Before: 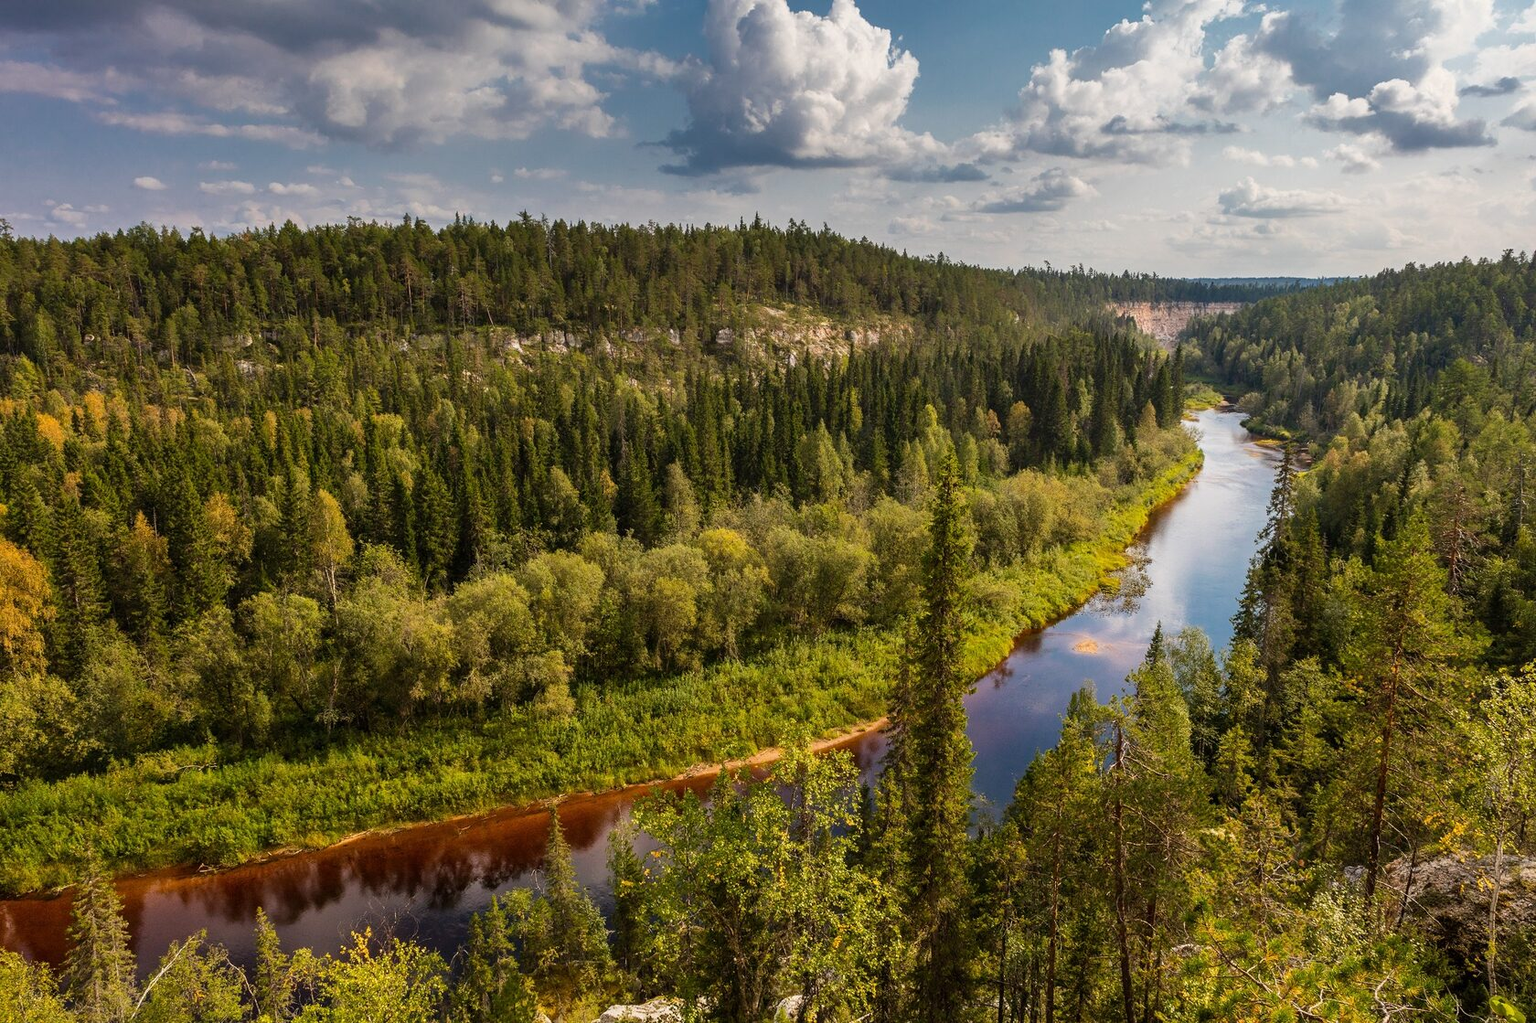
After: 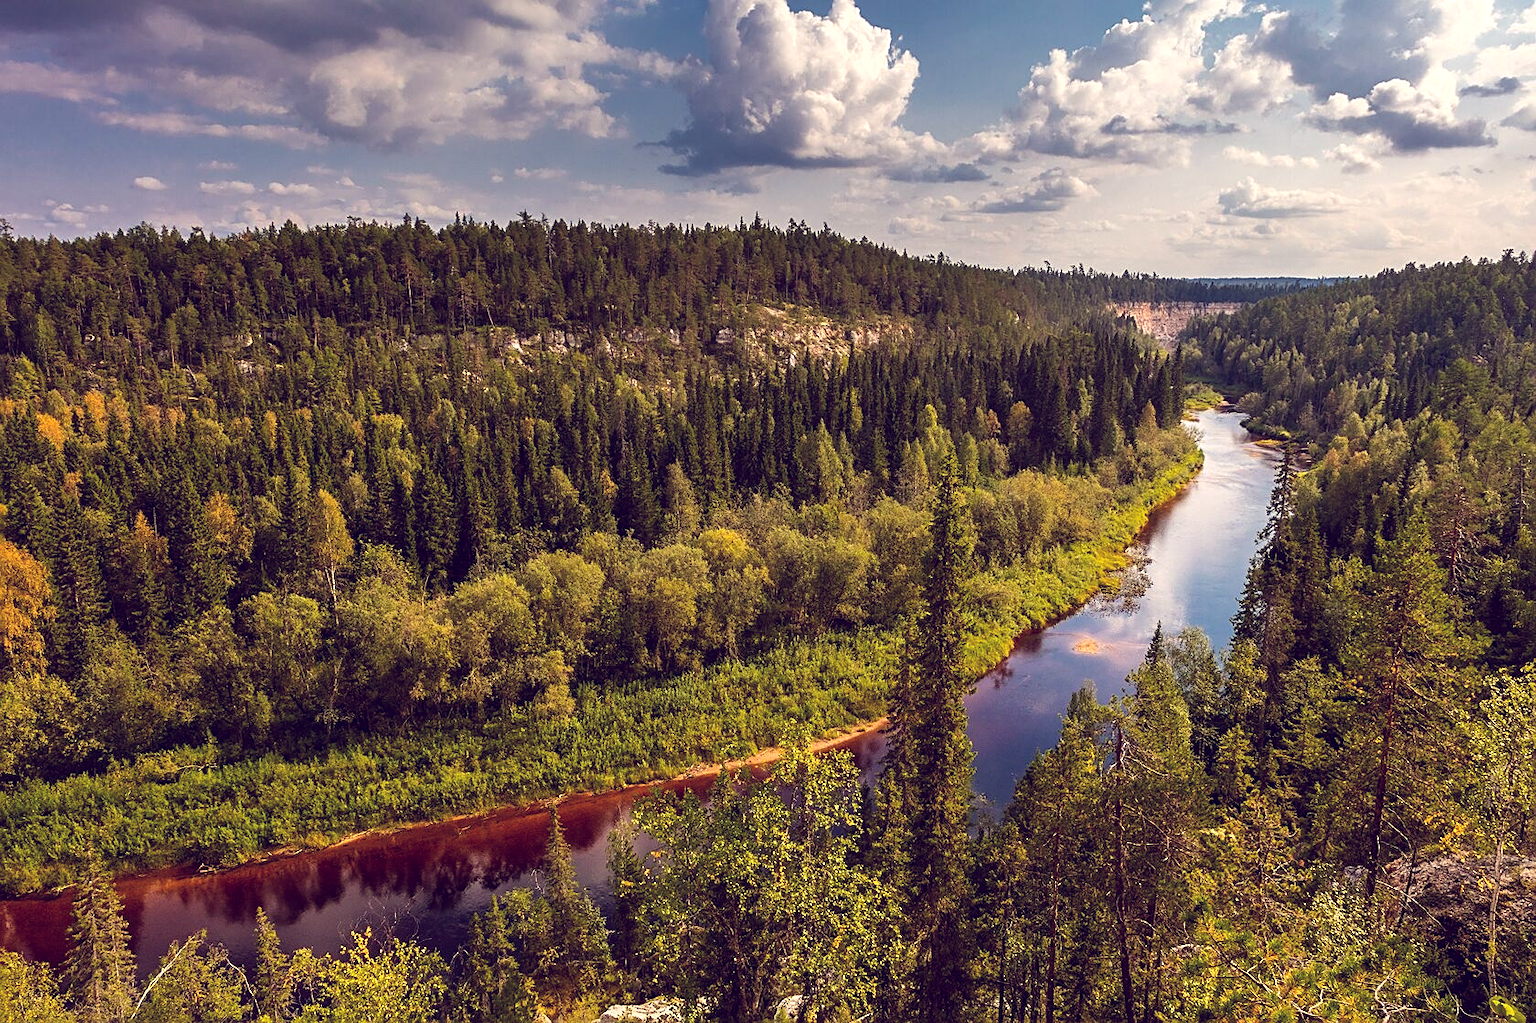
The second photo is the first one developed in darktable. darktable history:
color balance: lift [1.001, 0.997, 0.99, 1.01], gamma [1.007, 1, 0.975, 1.025], gain [1, 1.065, 1.052, 0.935], contrast 13.25%
sharpen: on, module defaults
